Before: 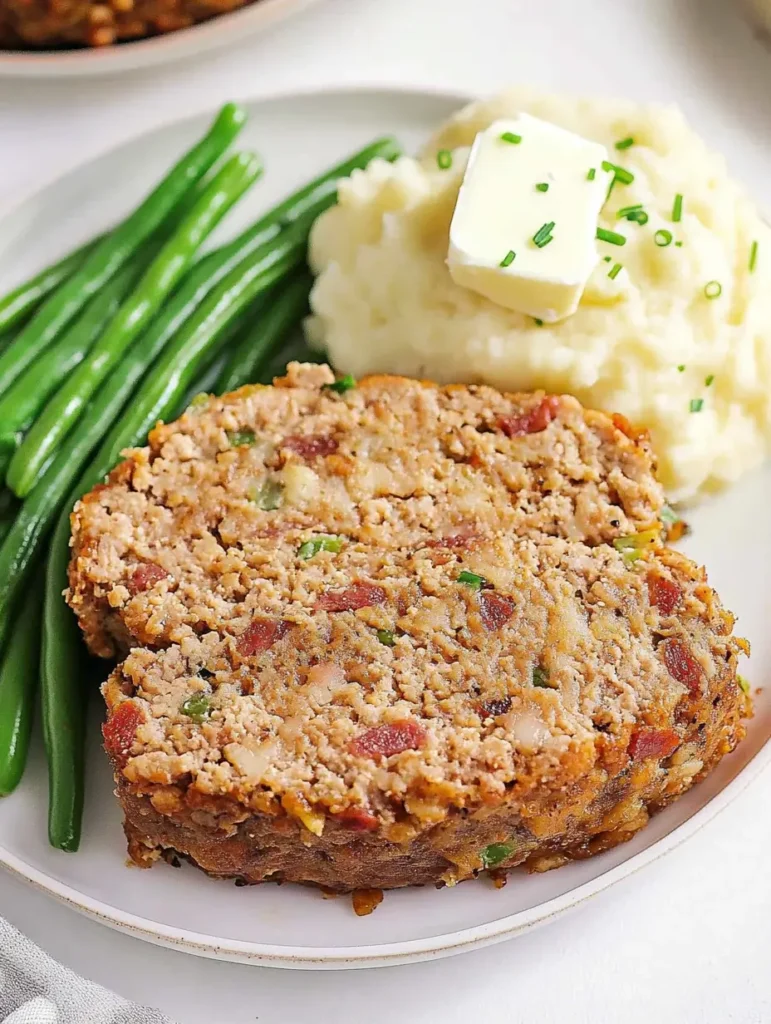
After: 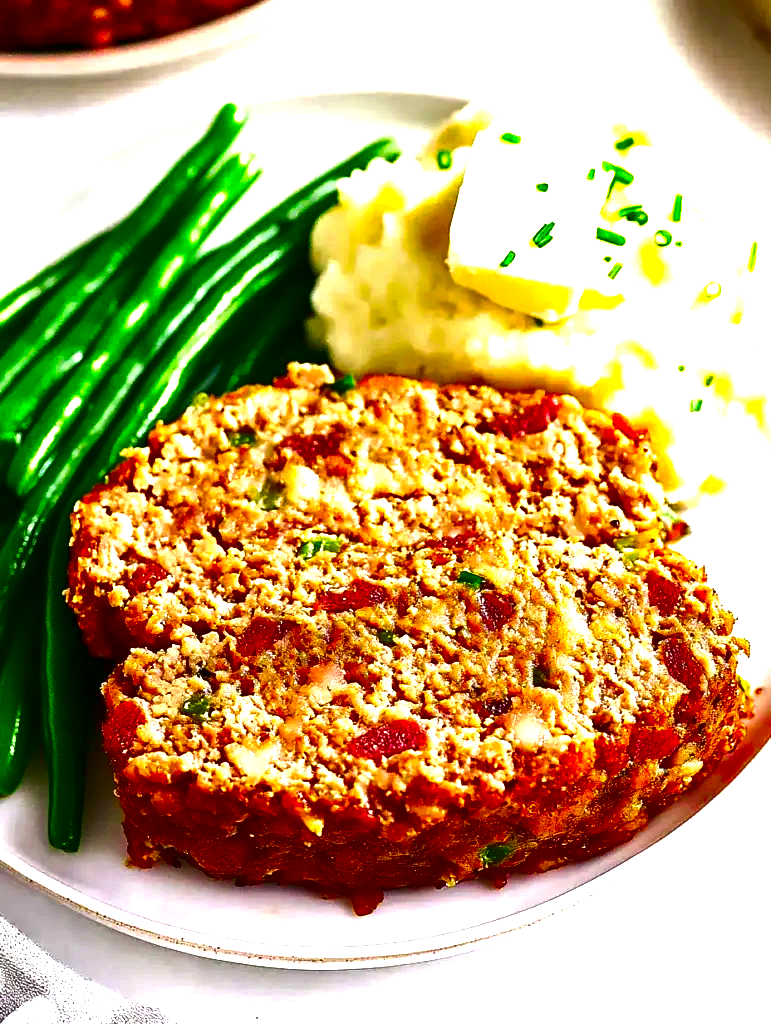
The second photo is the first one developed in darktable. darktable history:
contrast brightness saturation: brightness -1, saturation 1
exposure: exposure 1 EV, compensate highlight preservation false
